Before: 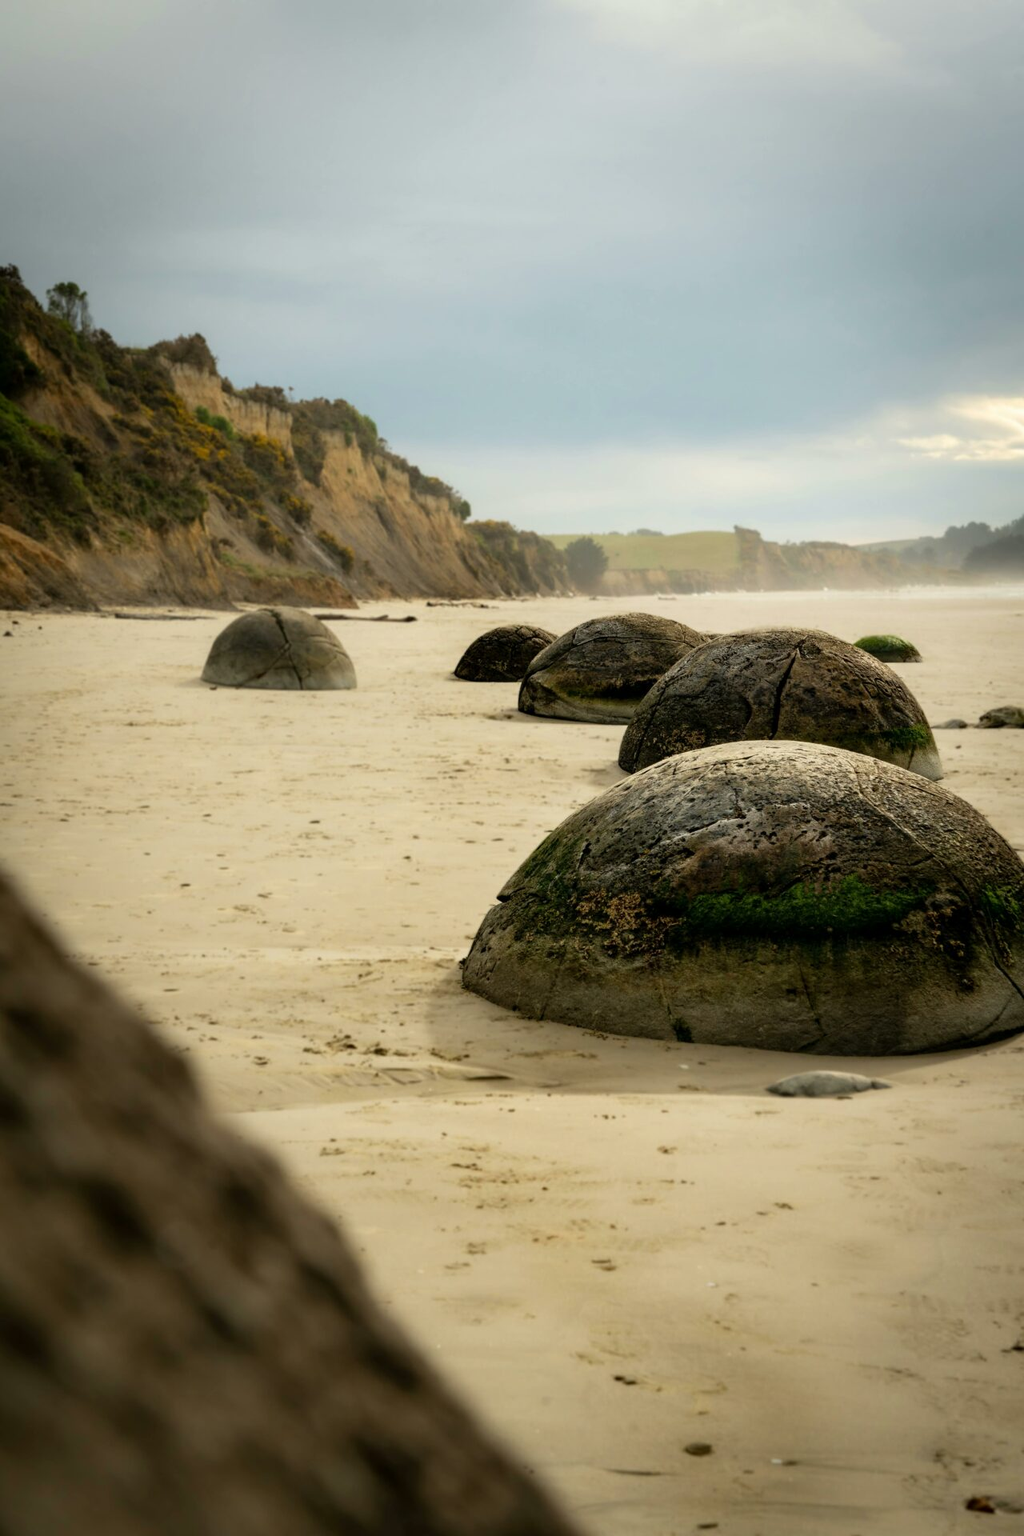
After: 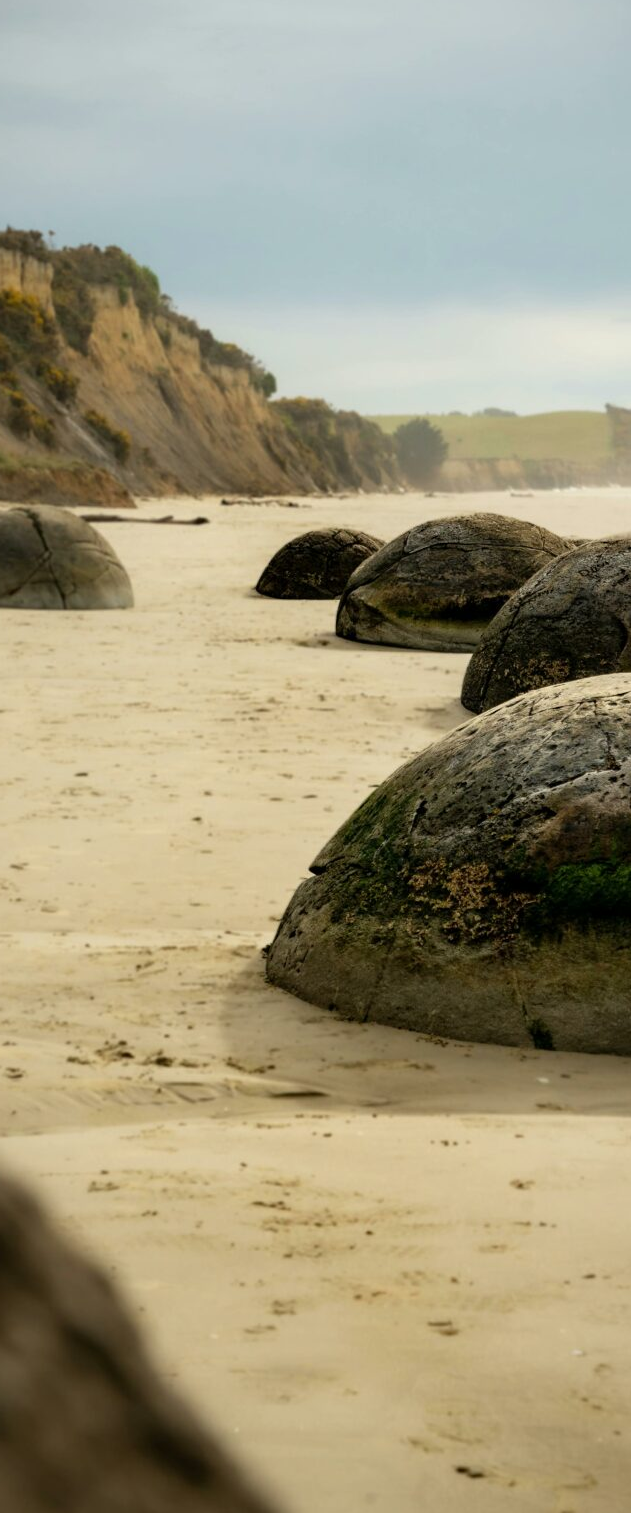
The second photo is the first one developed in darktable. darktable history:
crop and rotate: angle 0.023°, left 24.465%, top 13.215%, right 26.263%, bottom 7.959%
